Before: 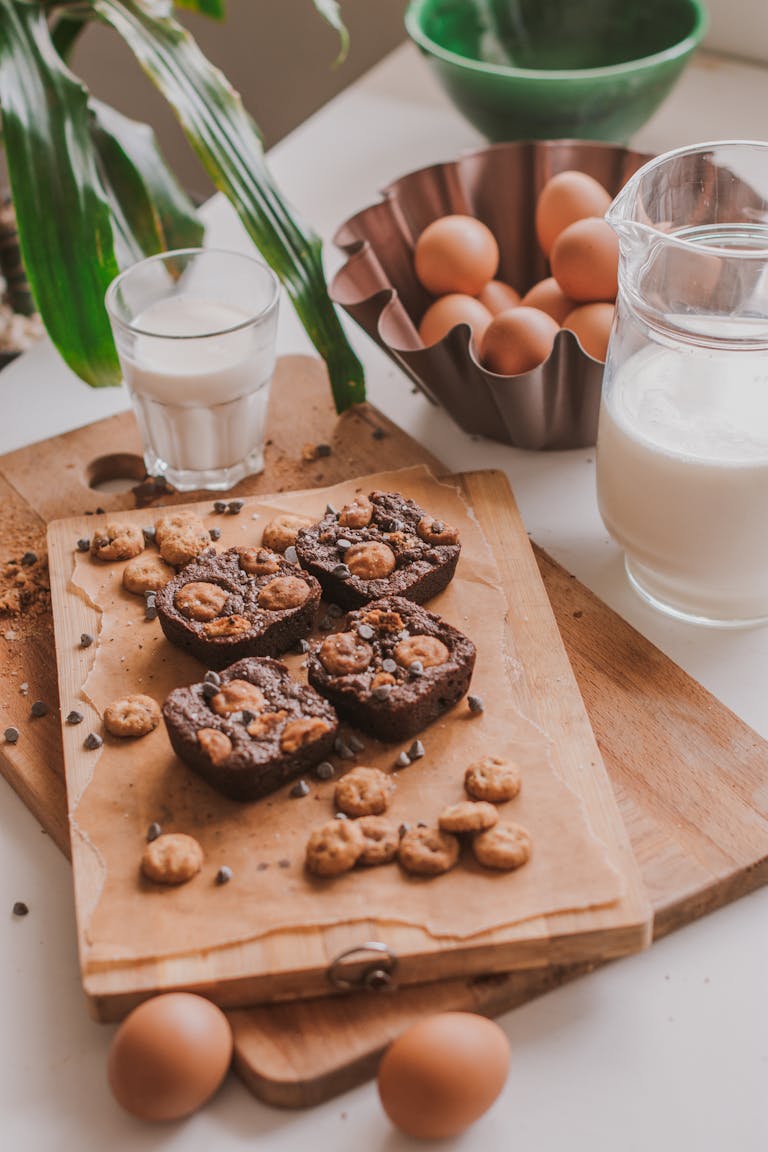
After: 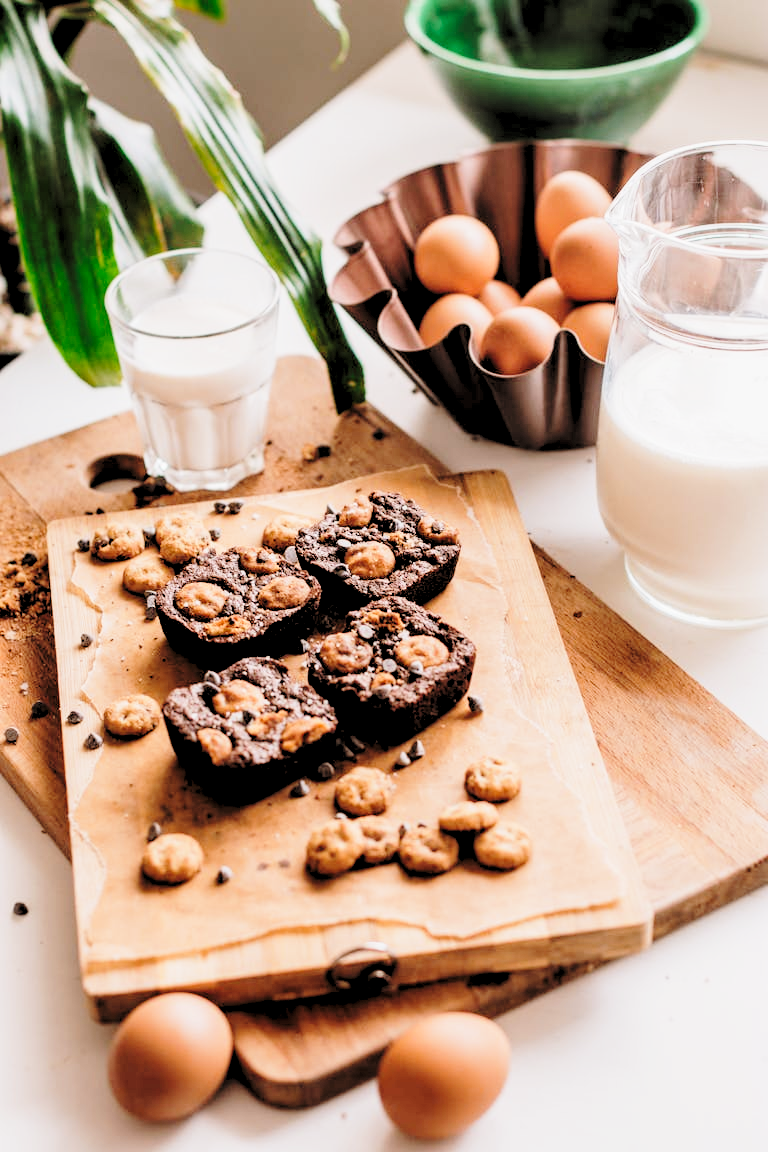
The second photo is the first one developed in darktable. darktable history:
base curve: curves: ch0 [(0, 0) (0.028, 0.03) (0.121, 0.232) (0.46, 0.748) (0.859, 0.968) (1, 1)], preserve colors none
rgb levels: levels [[0.029, 0.461, 0.922], [0, 0.5, 1], [0, 0.5, 1]]
